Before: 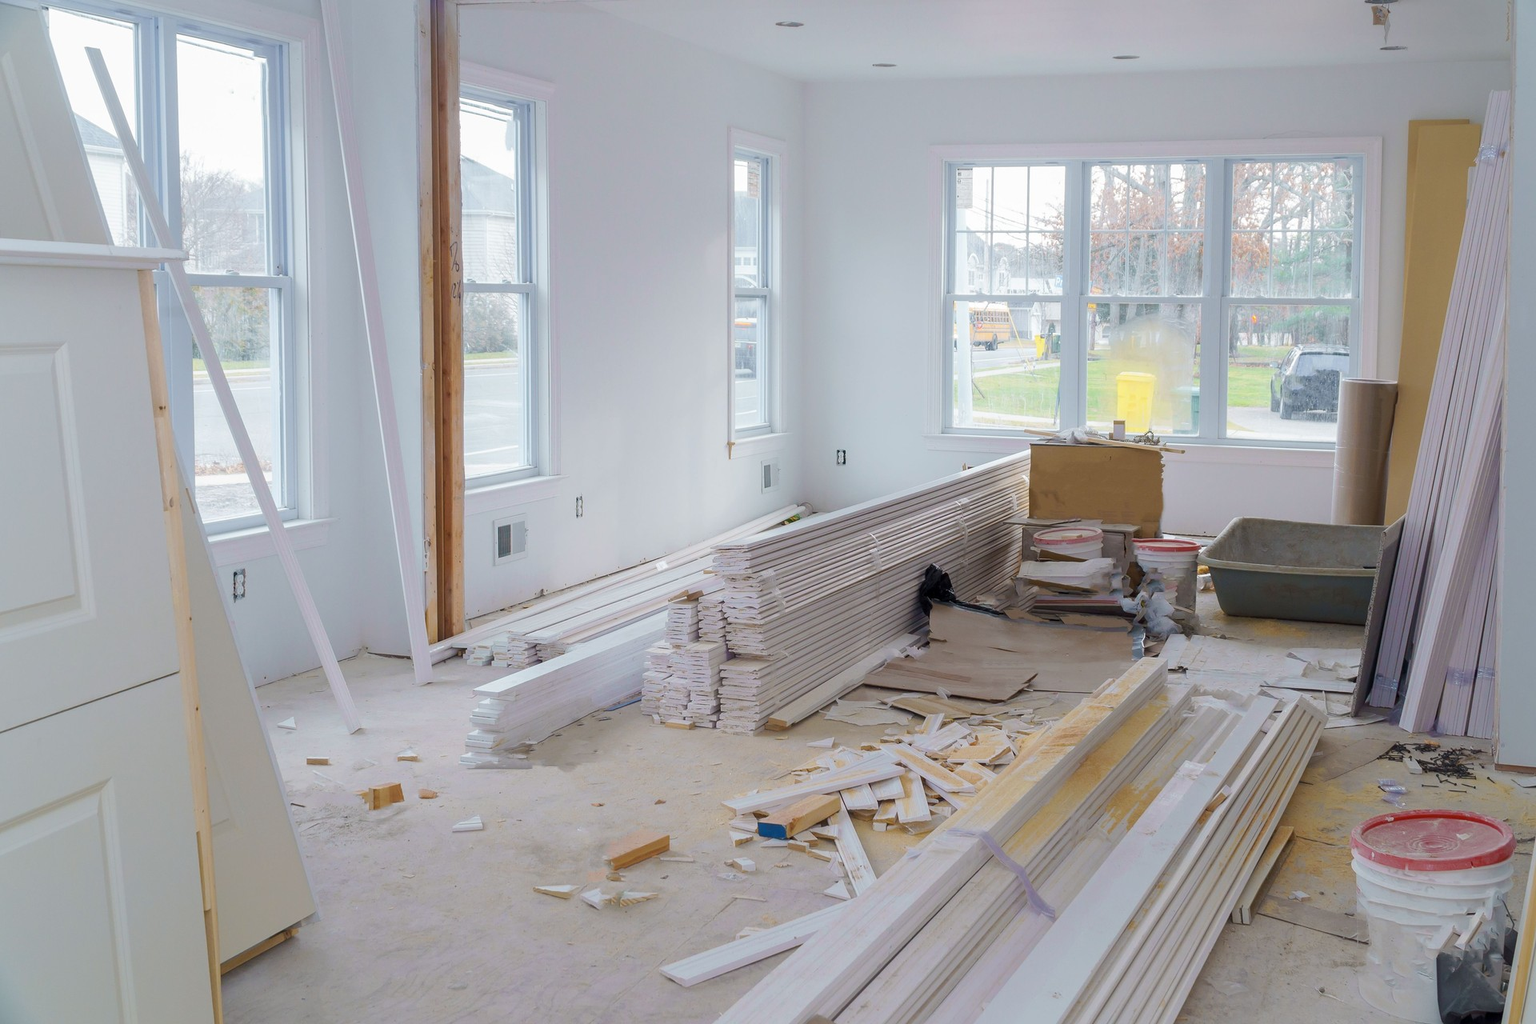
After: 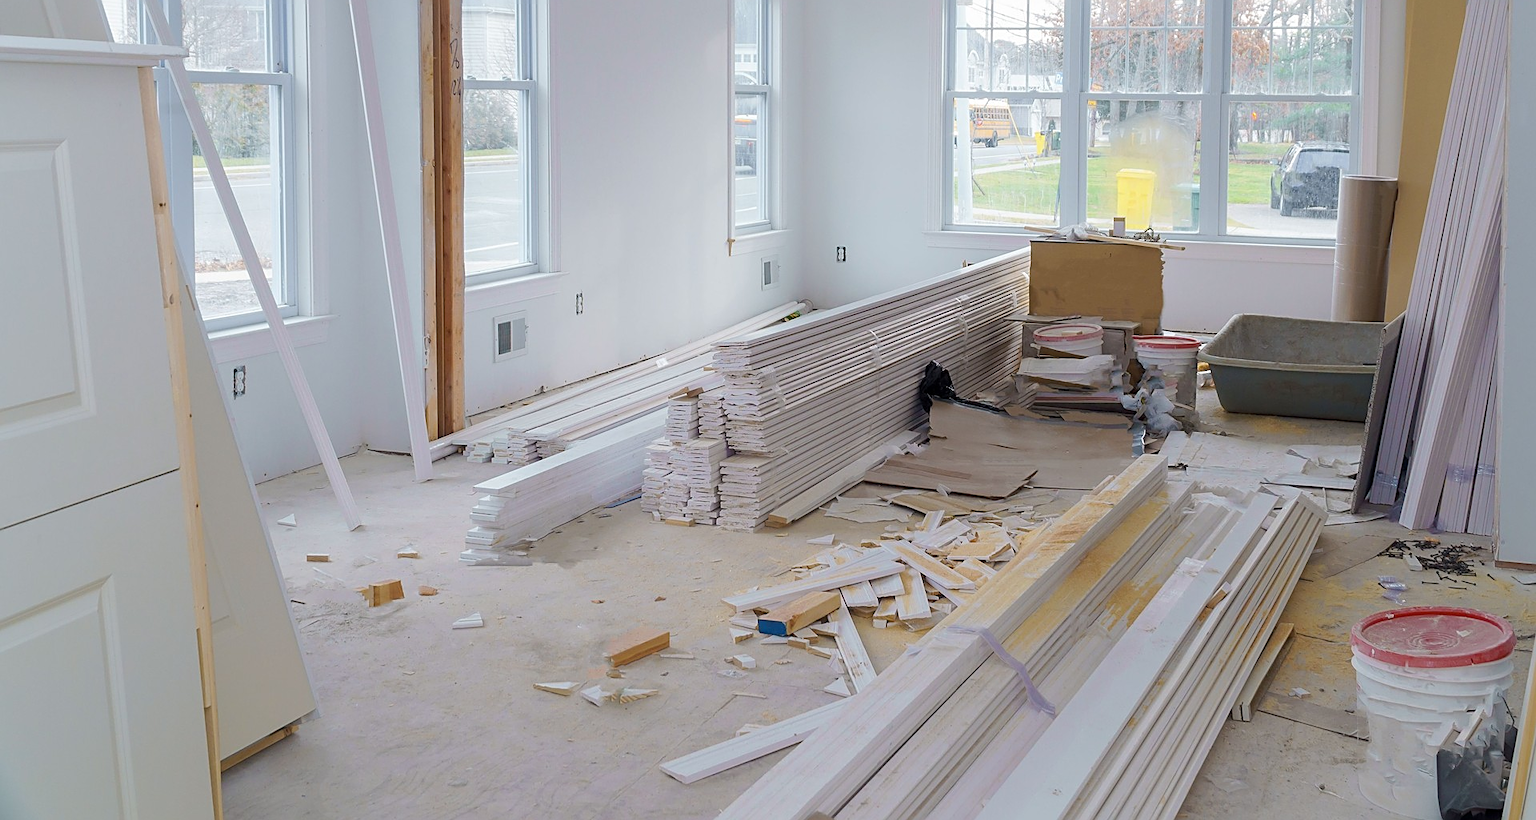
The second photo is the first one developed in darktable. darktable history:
sharpen: on, module defaults
crop and rotate: top 19.848%
